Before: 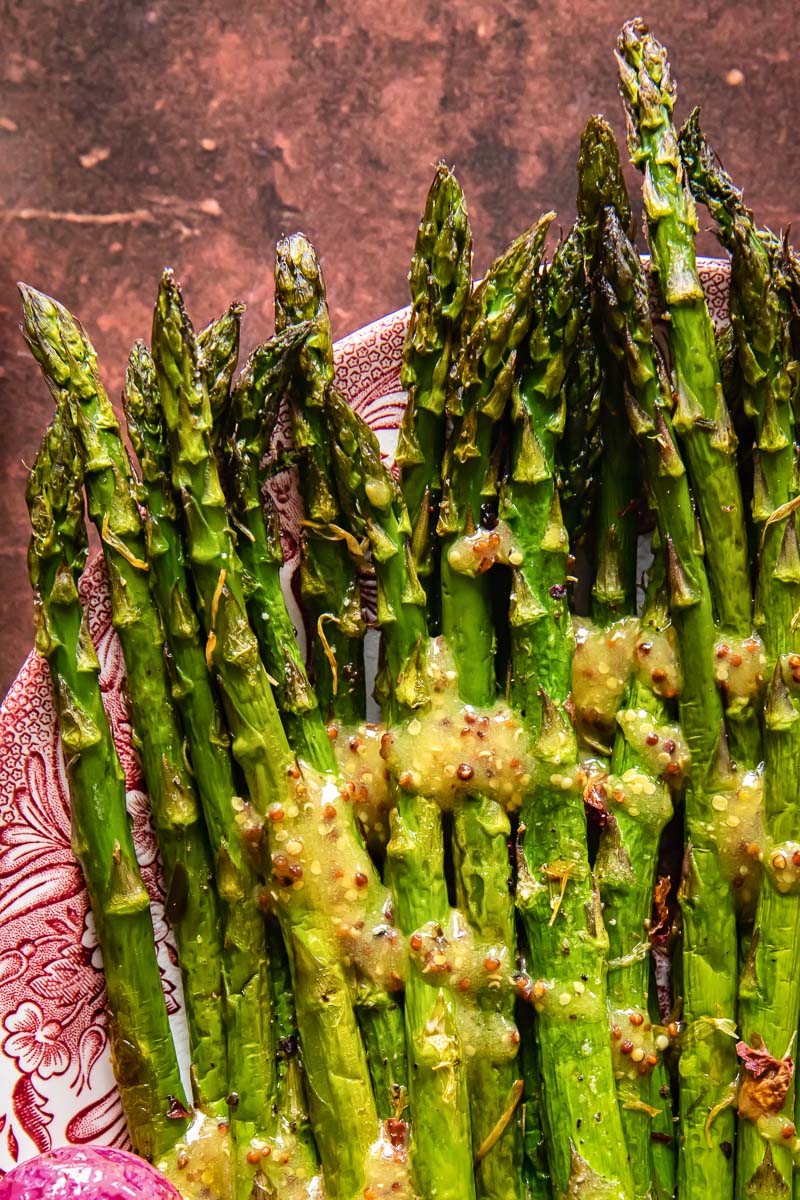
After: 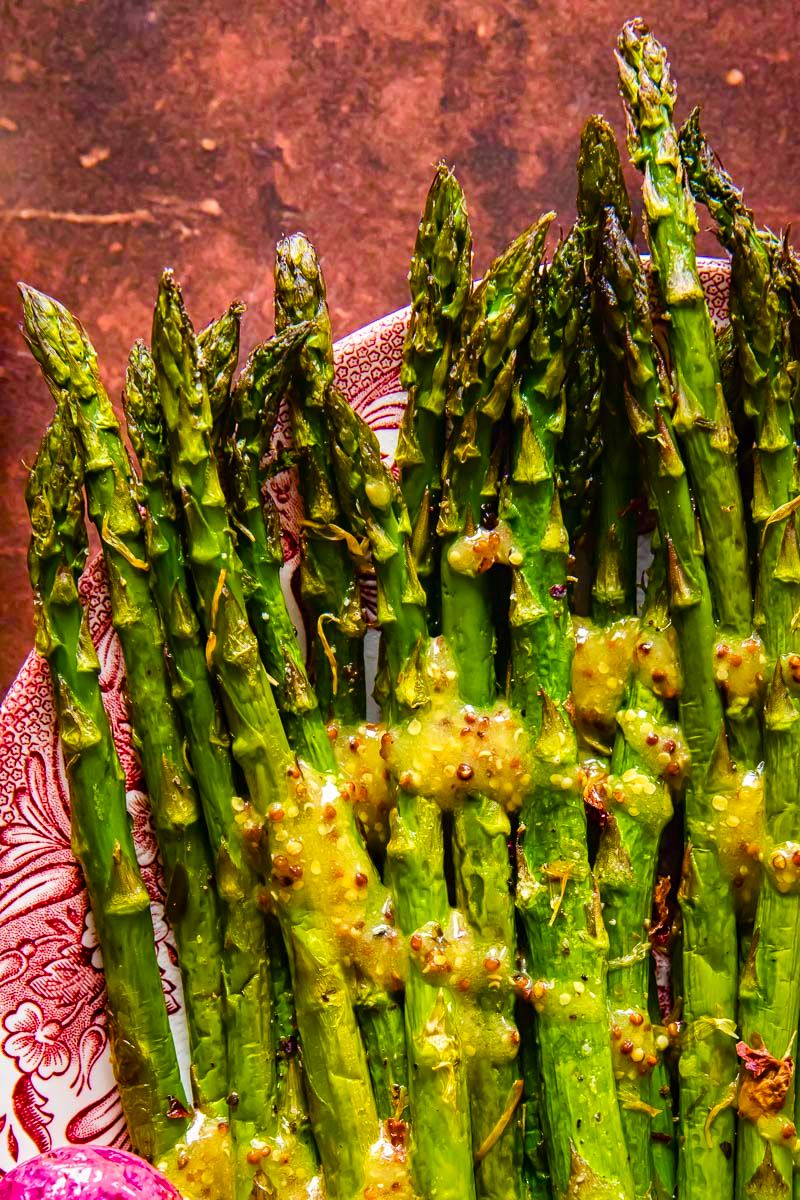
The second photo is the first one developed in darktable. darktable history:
color balance rgb: shadows lift › chroma 2.967%, shadows lift › hue 281.12°, perceptual saturation grading › global saturation 19.33%, perceptual saturation grading › highlights -25.339%, perceptual saturation grading › shadows 49.738%, global vibrance 44.446%
